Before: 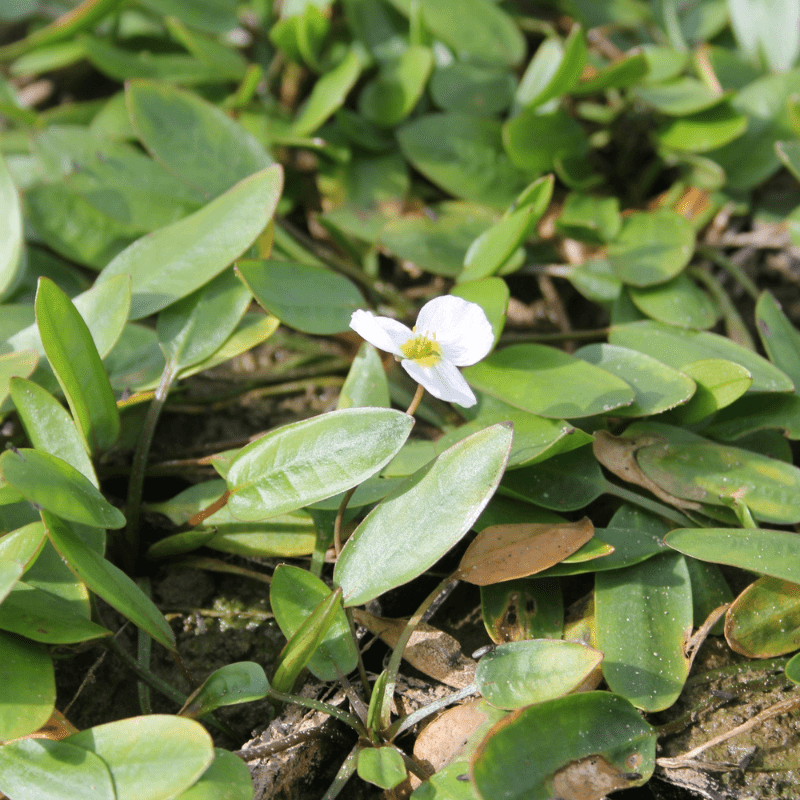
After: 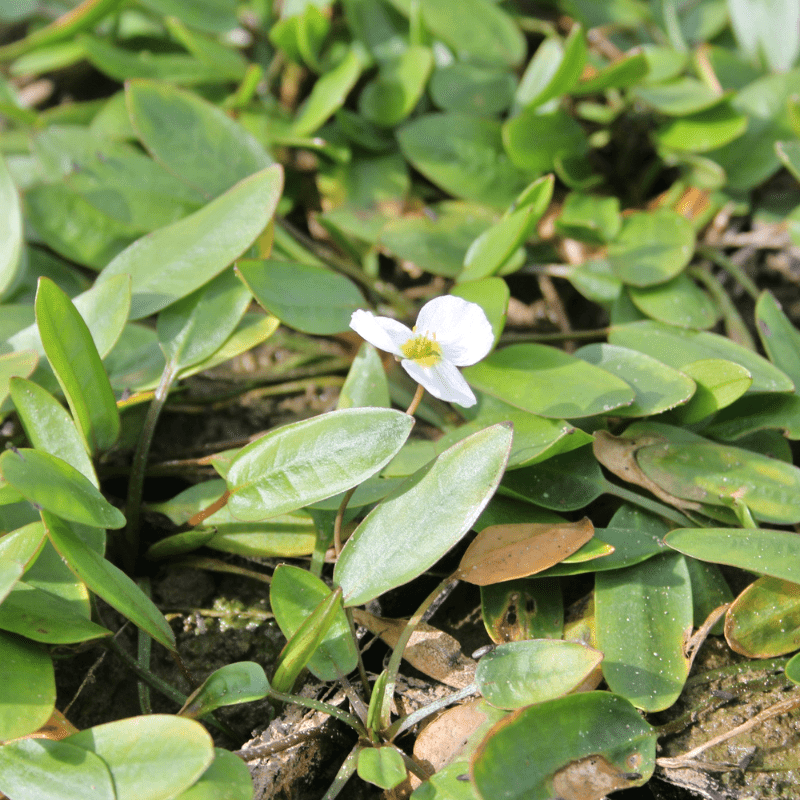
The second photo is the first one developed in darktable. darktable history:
tone equalizer: -8 EV 0.004 EV, -7 EV -0.014 EV, -6 EV 0.027 EV, -5 EV 0.034 EV, -4 EV 0.269 EV, -3 EV 0.674 EV, -2 EV 0.561 EV, -1 EV 0.198 EV, +0 EV 0.031 EV
